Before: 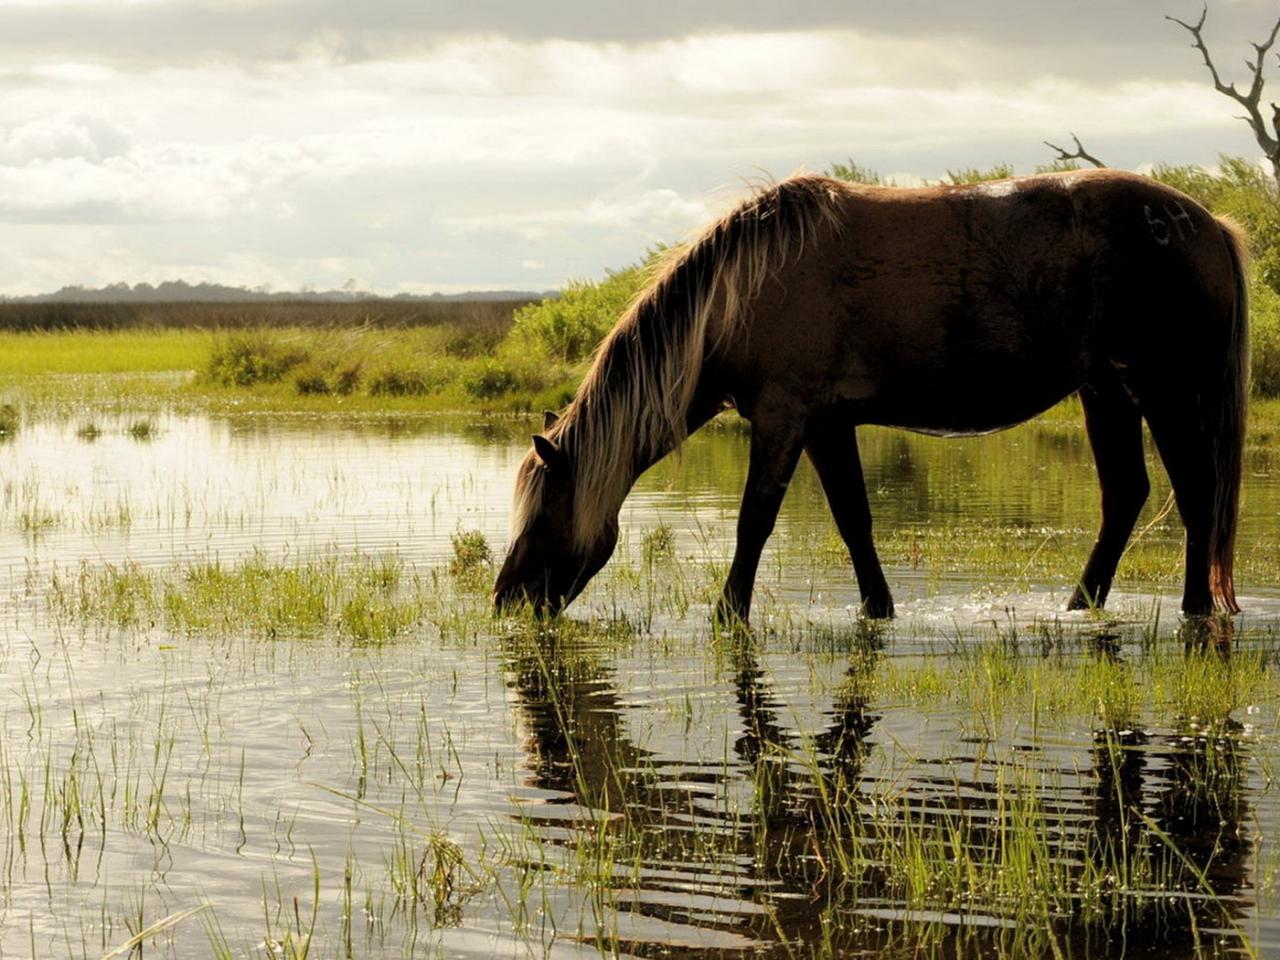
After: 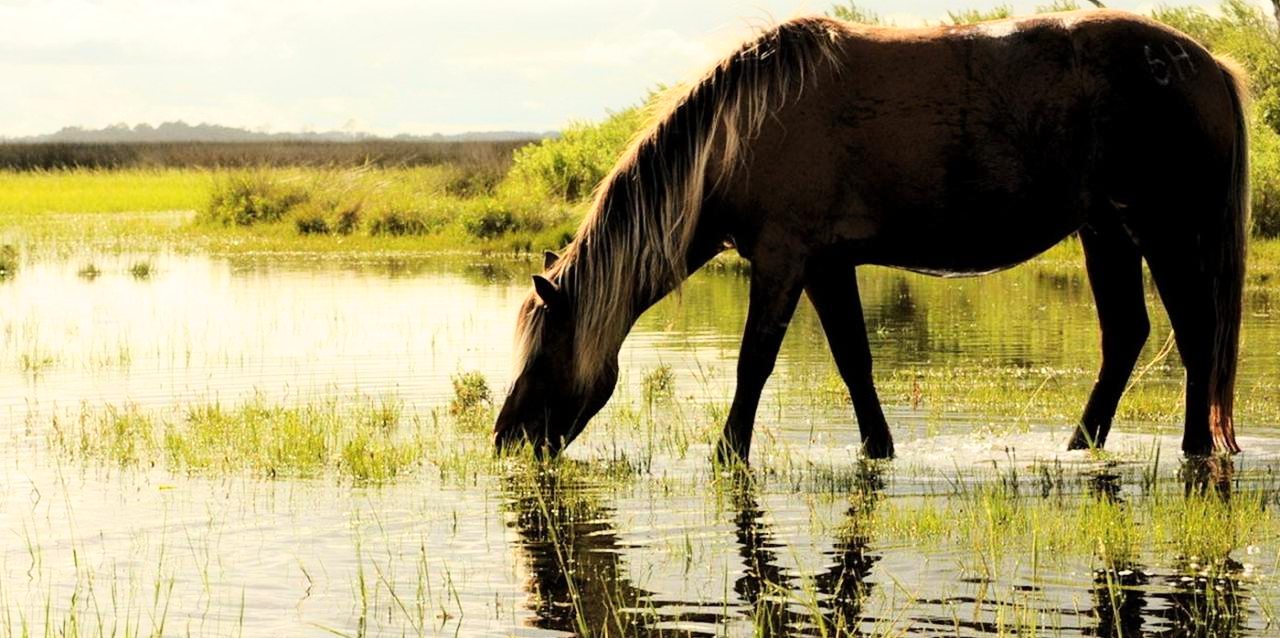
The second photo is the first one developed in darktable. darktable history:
crop: top 16.727%, bottom 16.727%
base curve: curves: ch0 [(0, 0) (0.028, 0.03) (0.121, 0.232) (0.46, 0.748) (0.859, 0.968) (1, 1)]
